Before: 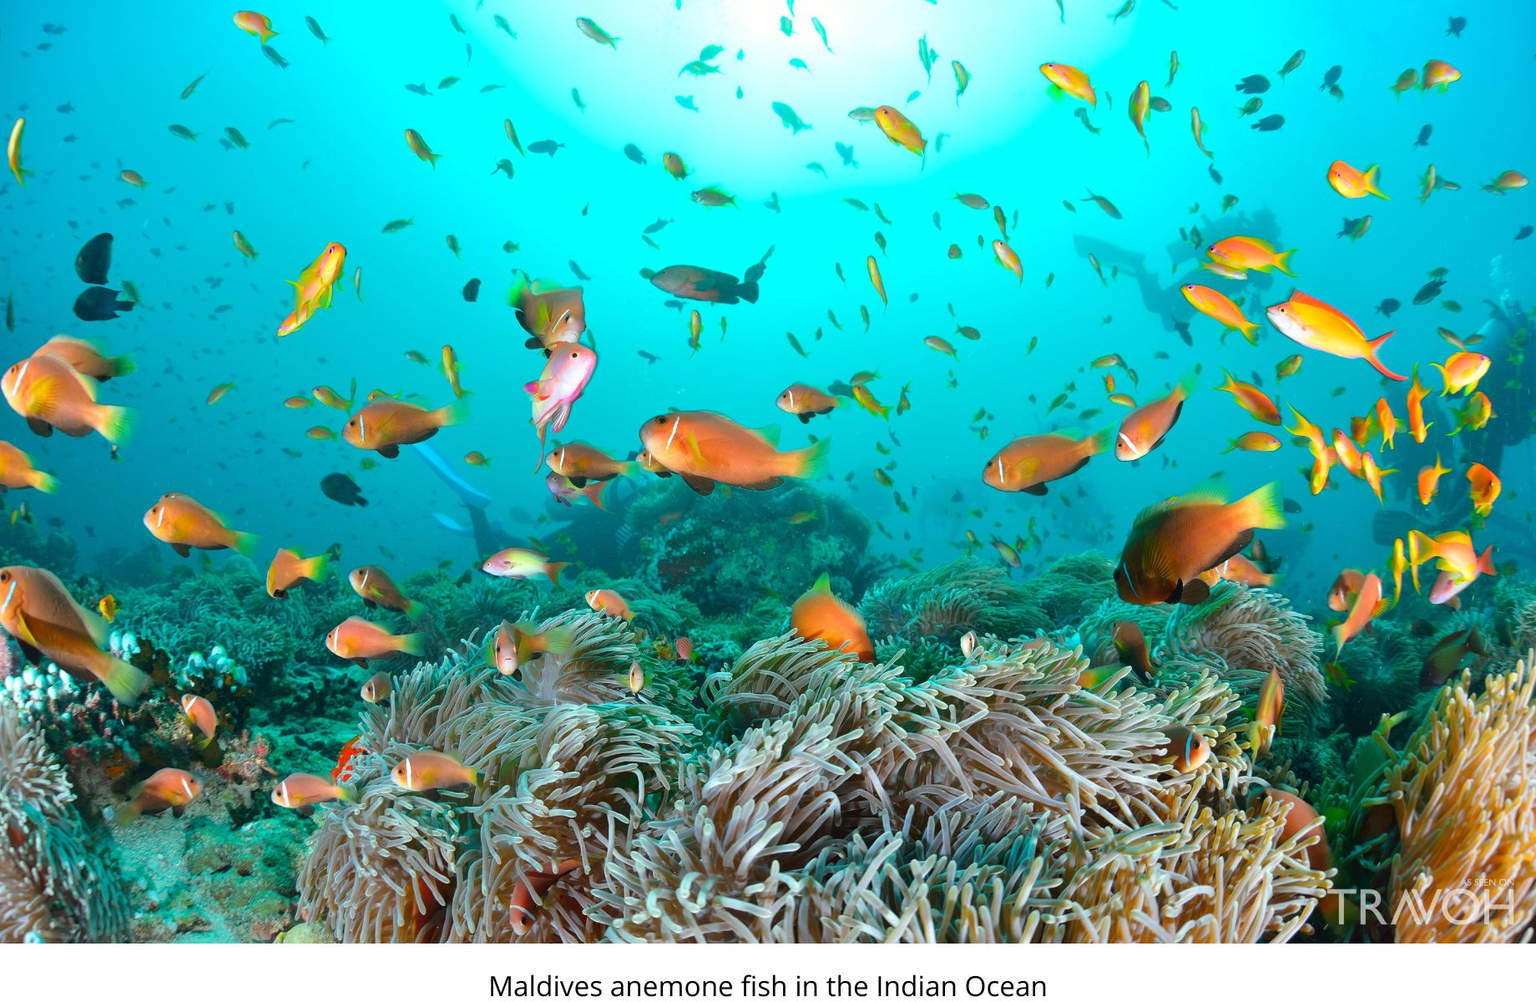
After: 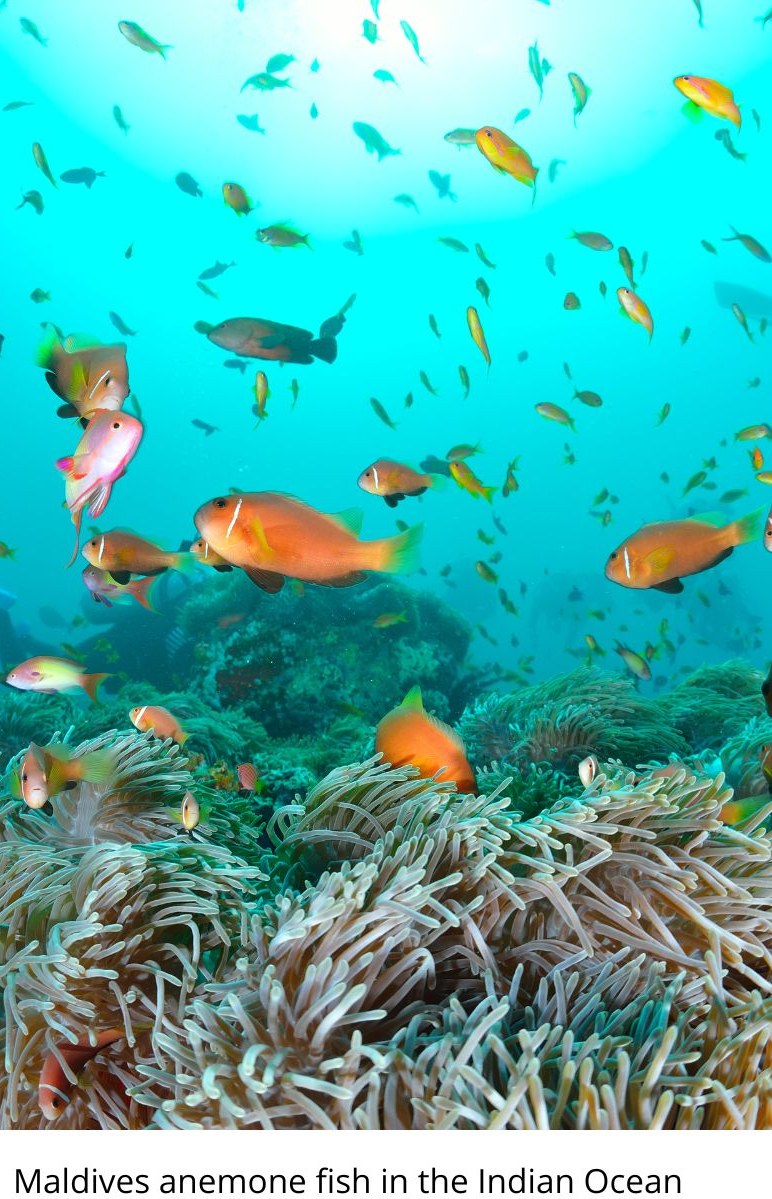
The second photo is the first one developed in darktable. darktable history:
crop: left 31.11%, right 26.93%
